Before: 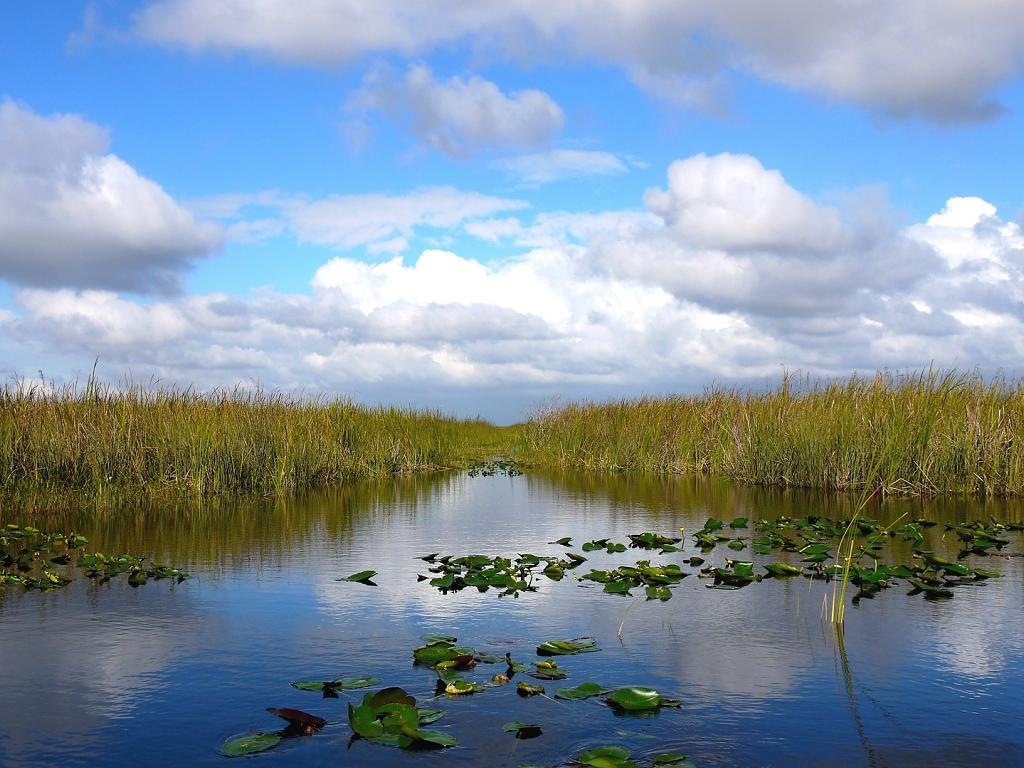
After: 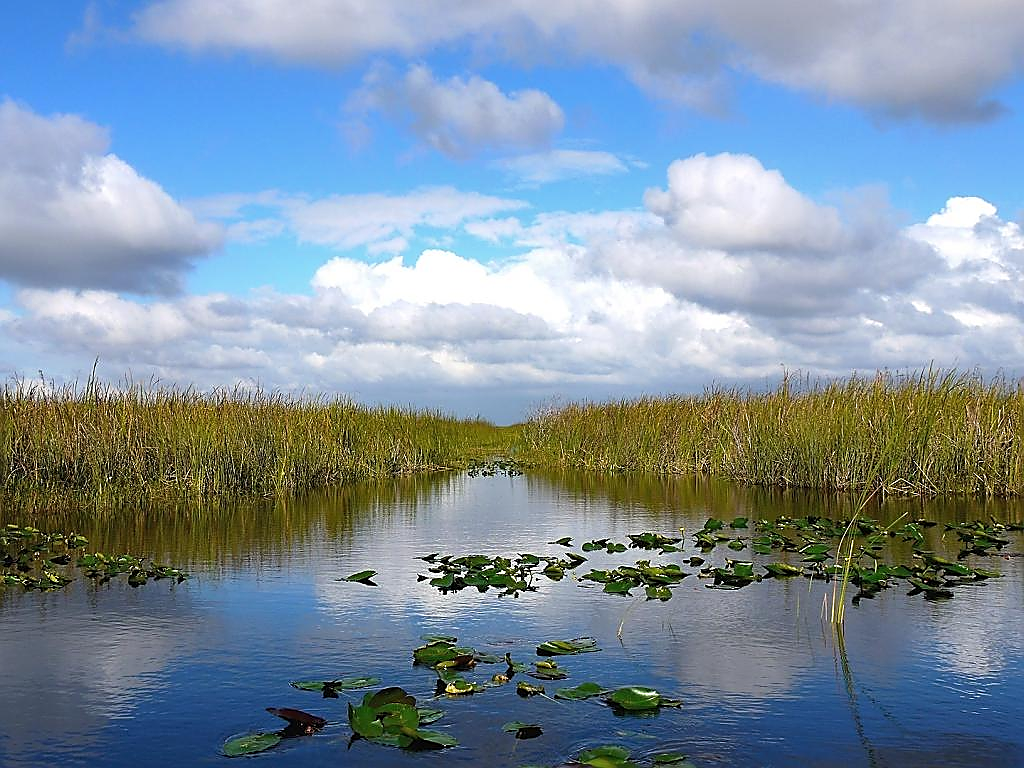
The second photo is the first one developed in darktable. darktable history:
sharpen: radius 1.38, amount 1.236, threshold 0.731
shadows and highlights: shadows 29.35, highlights -29.02, low approximation 0.01, soften with gaussian
